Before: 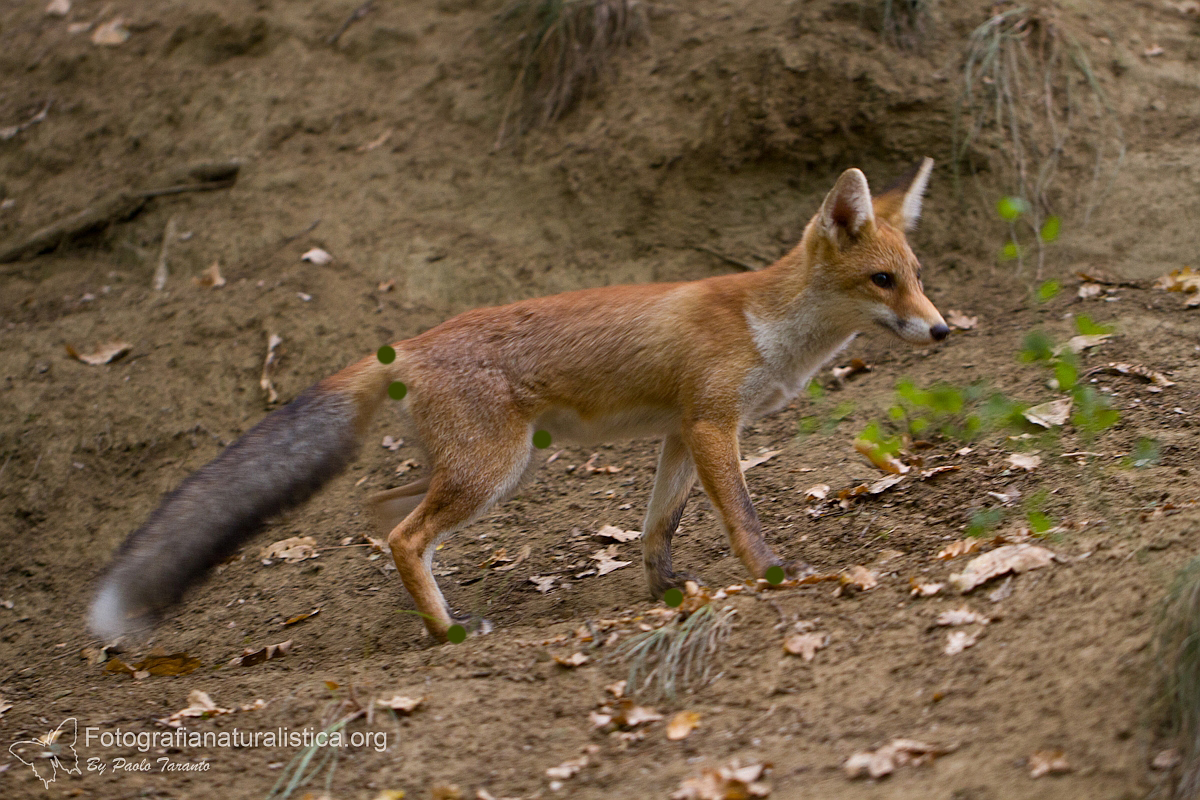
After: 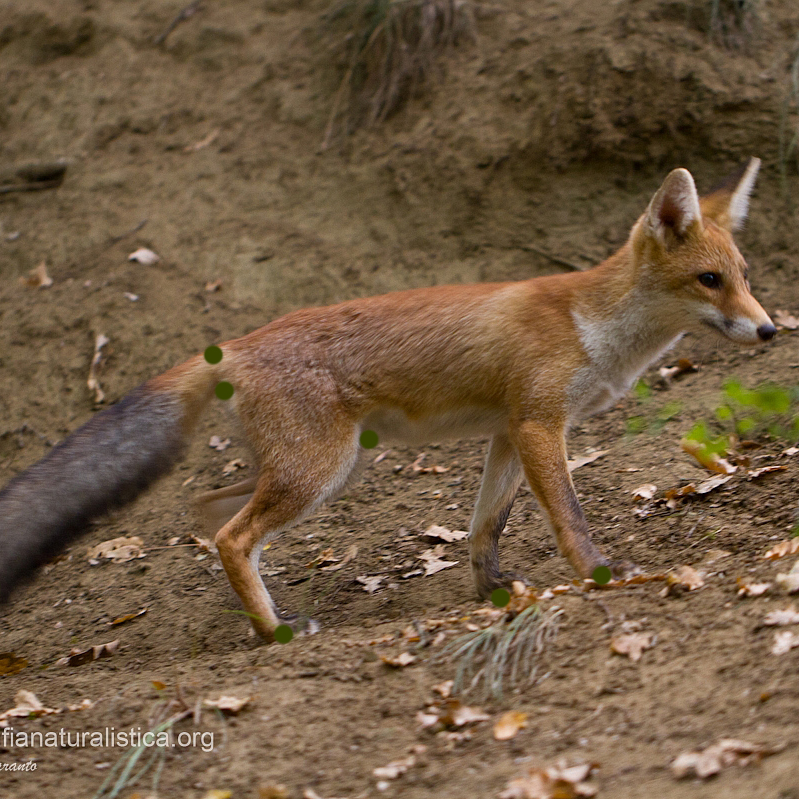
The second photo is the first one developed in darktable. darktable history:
crop and rotate: left 14.489%, right 18.855%
